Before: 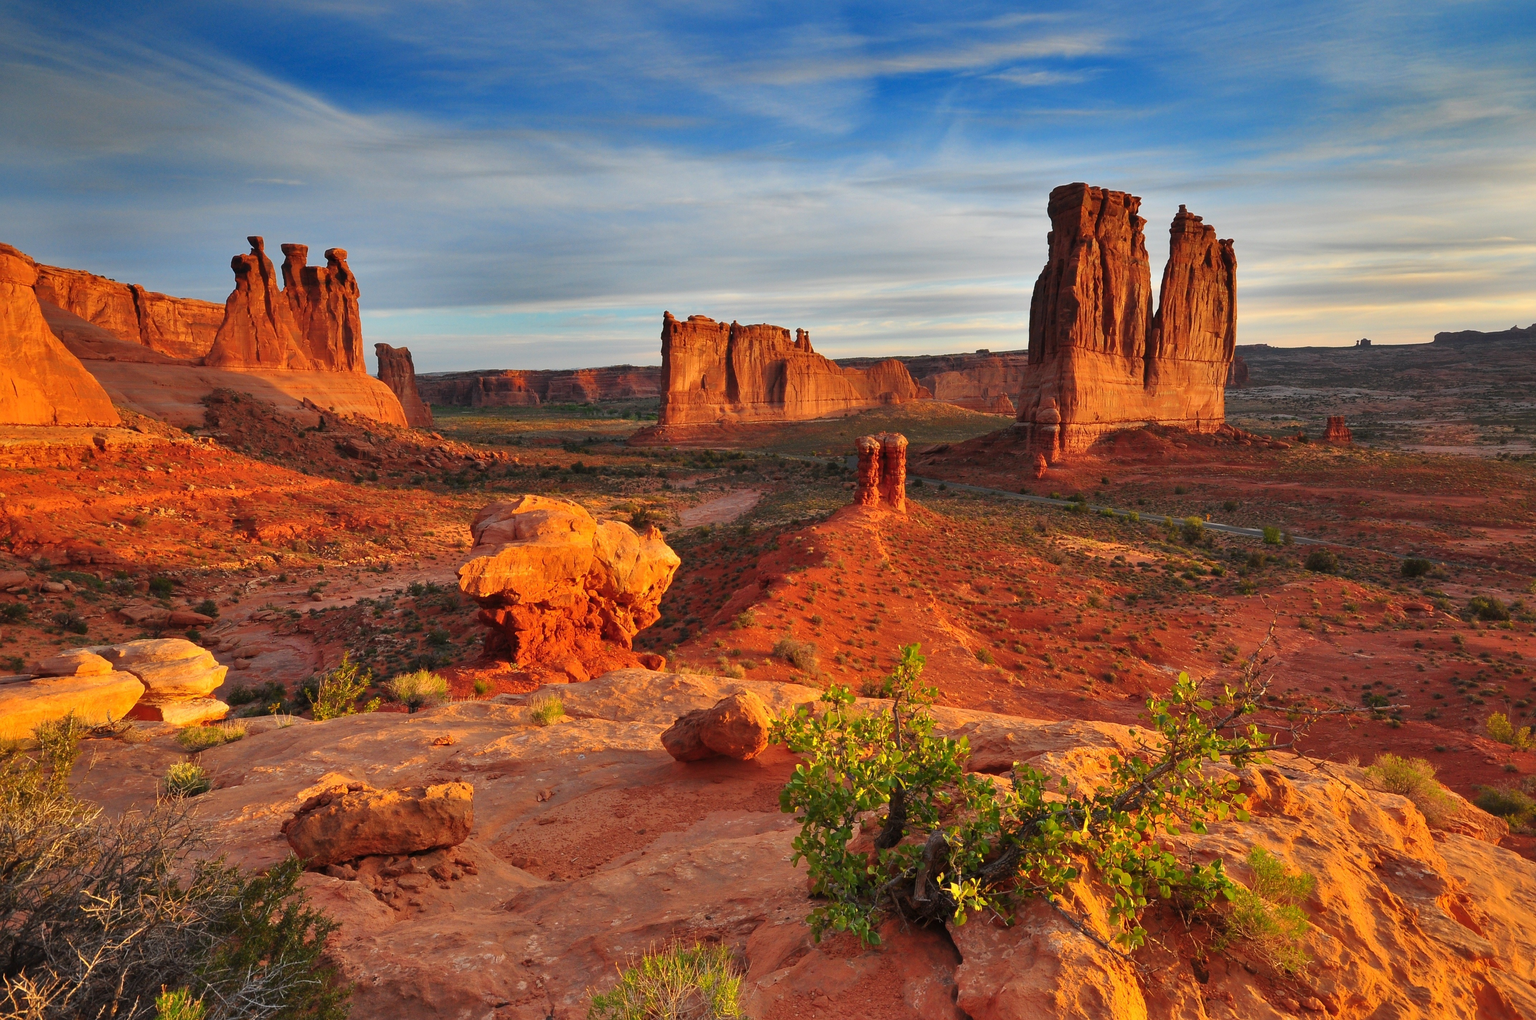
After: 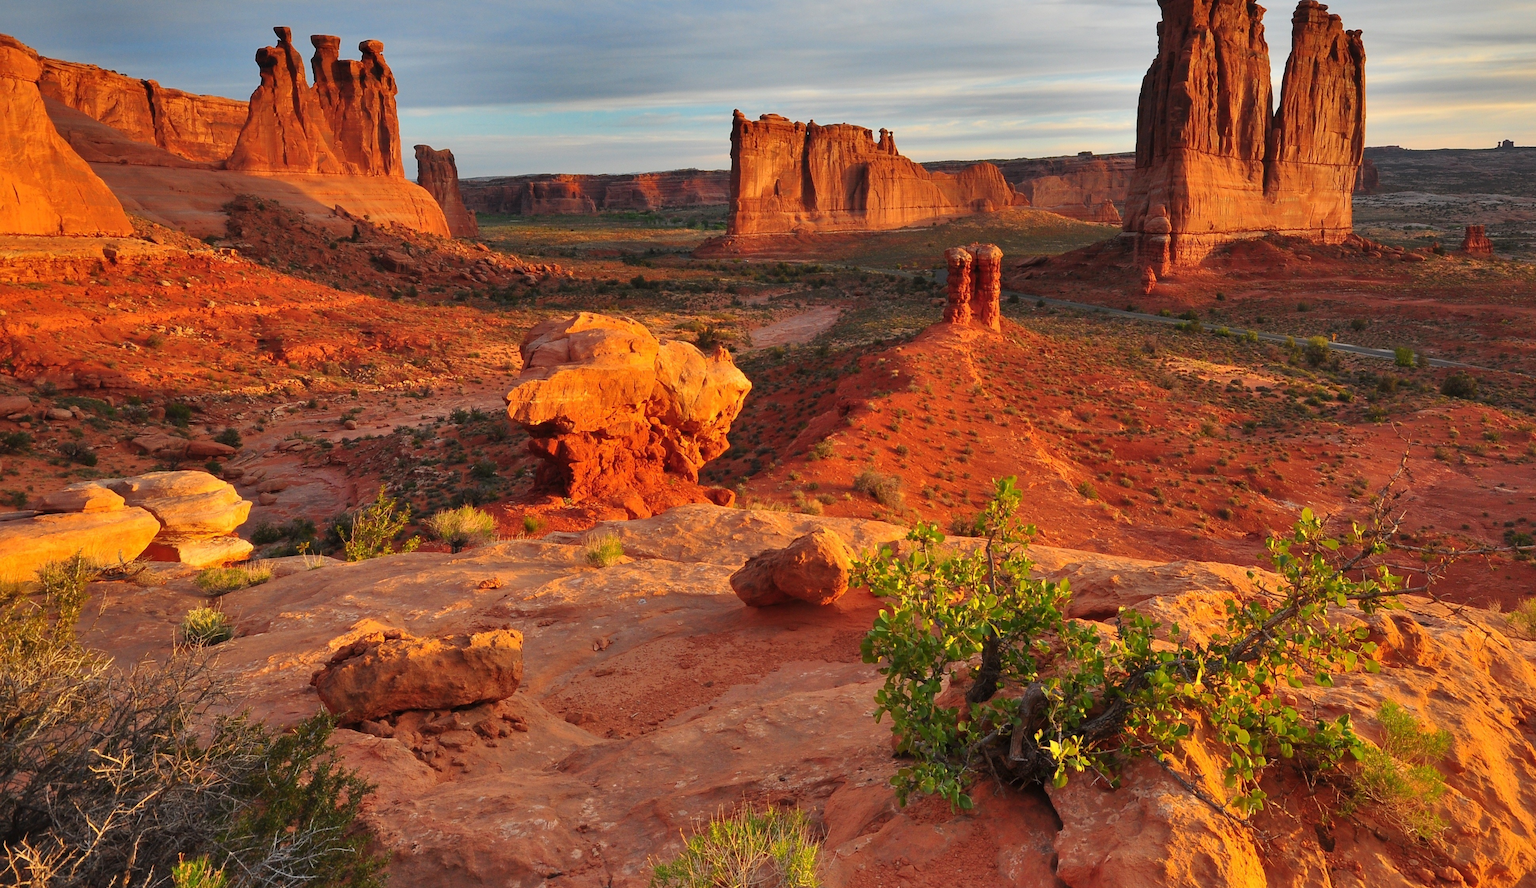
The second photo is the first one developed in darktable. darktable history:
crop: top 20.85%, right 9.4%, bottom 0.262%
